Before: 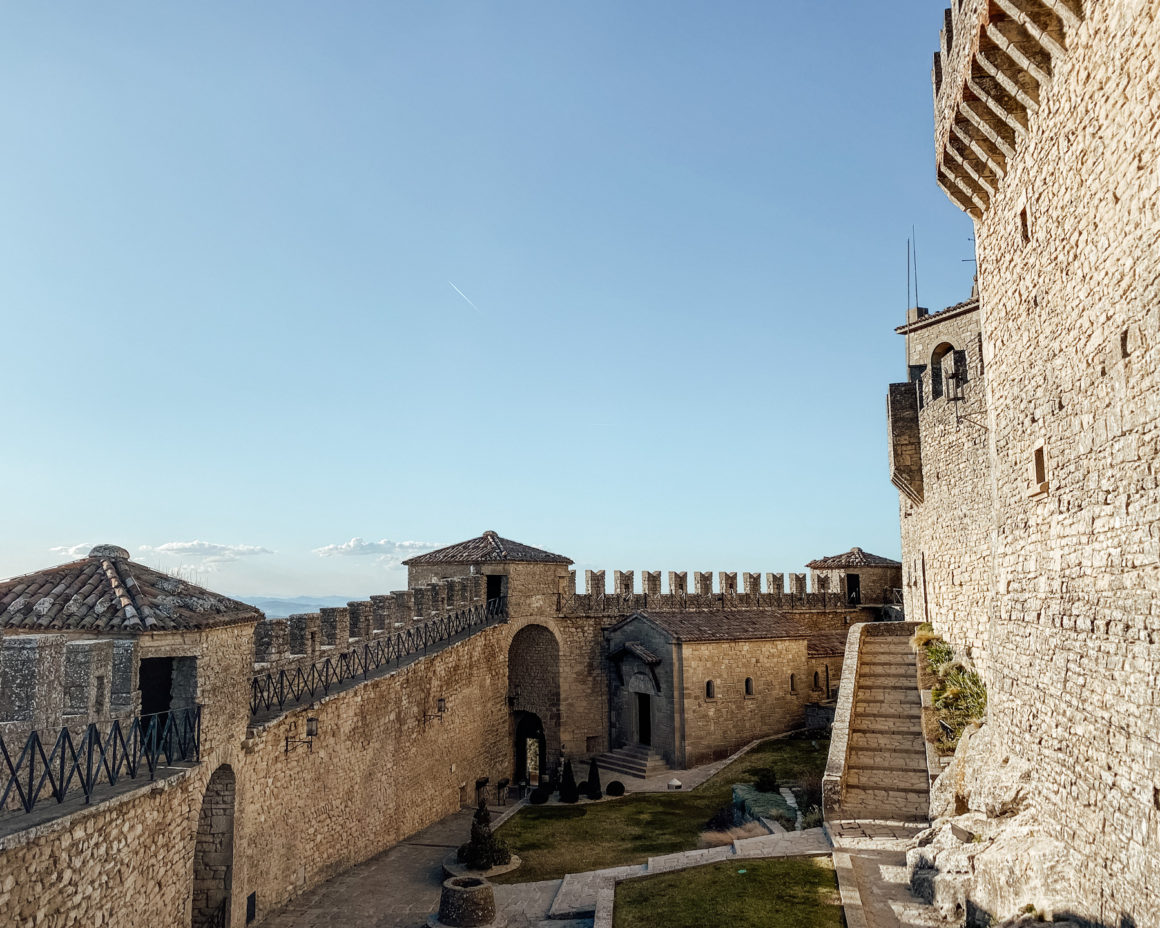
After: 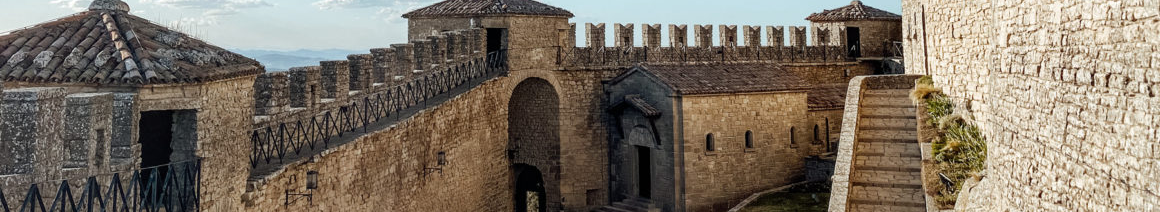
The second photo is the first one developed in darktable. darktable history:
crop and rotate: top 58.959%, bottom 18.107%
